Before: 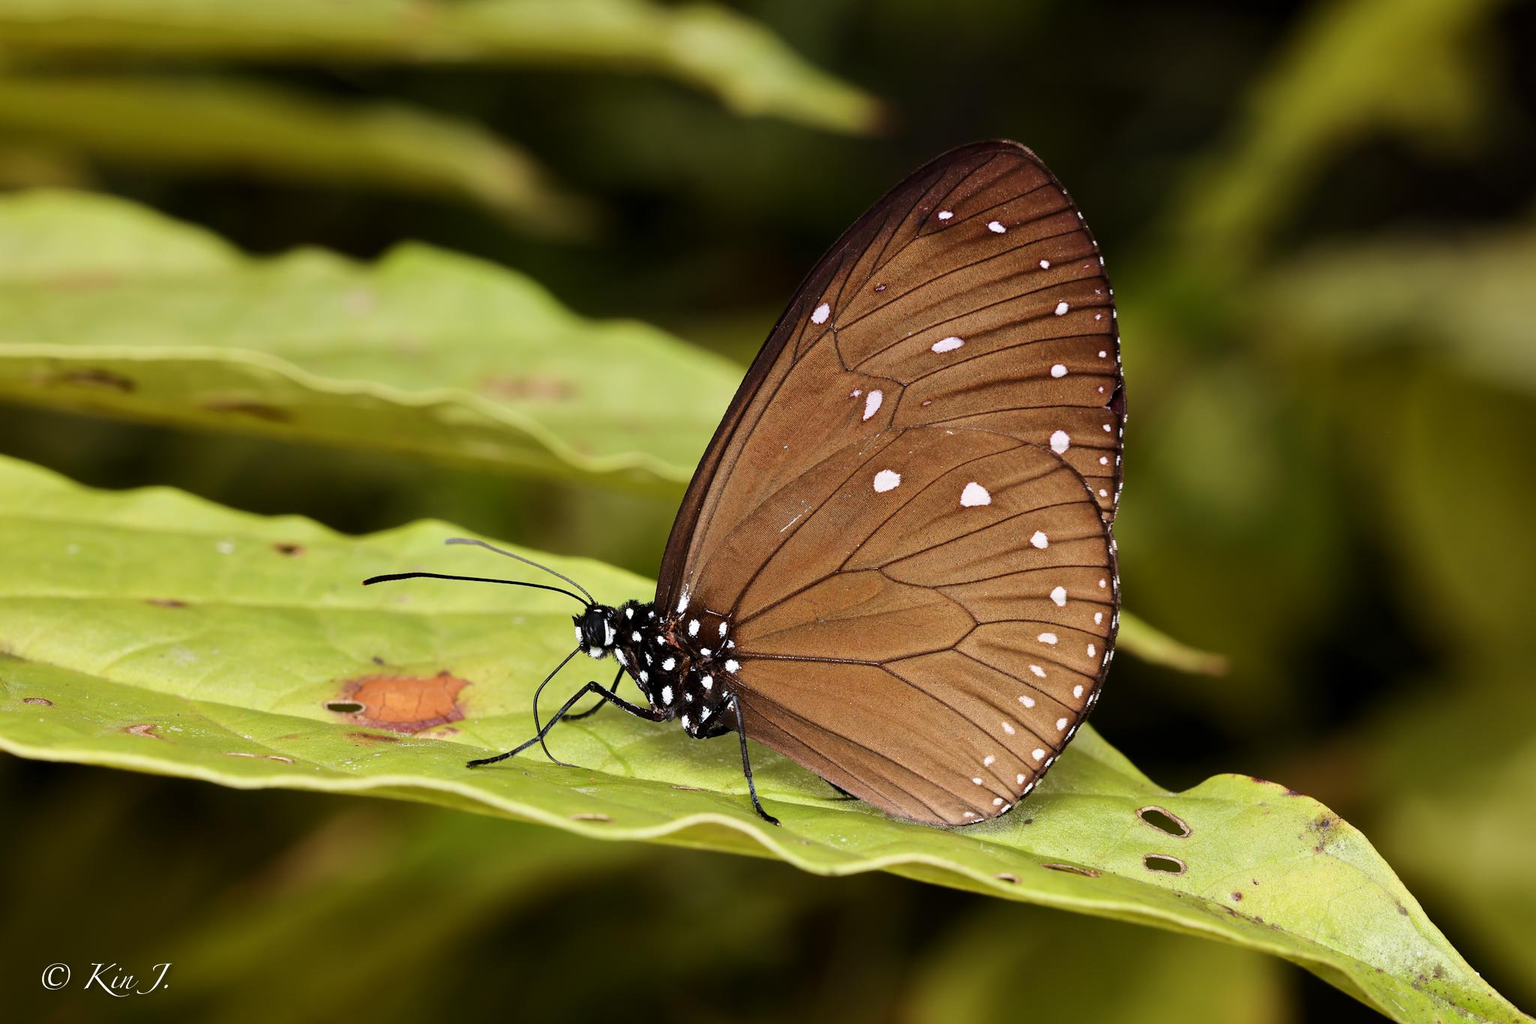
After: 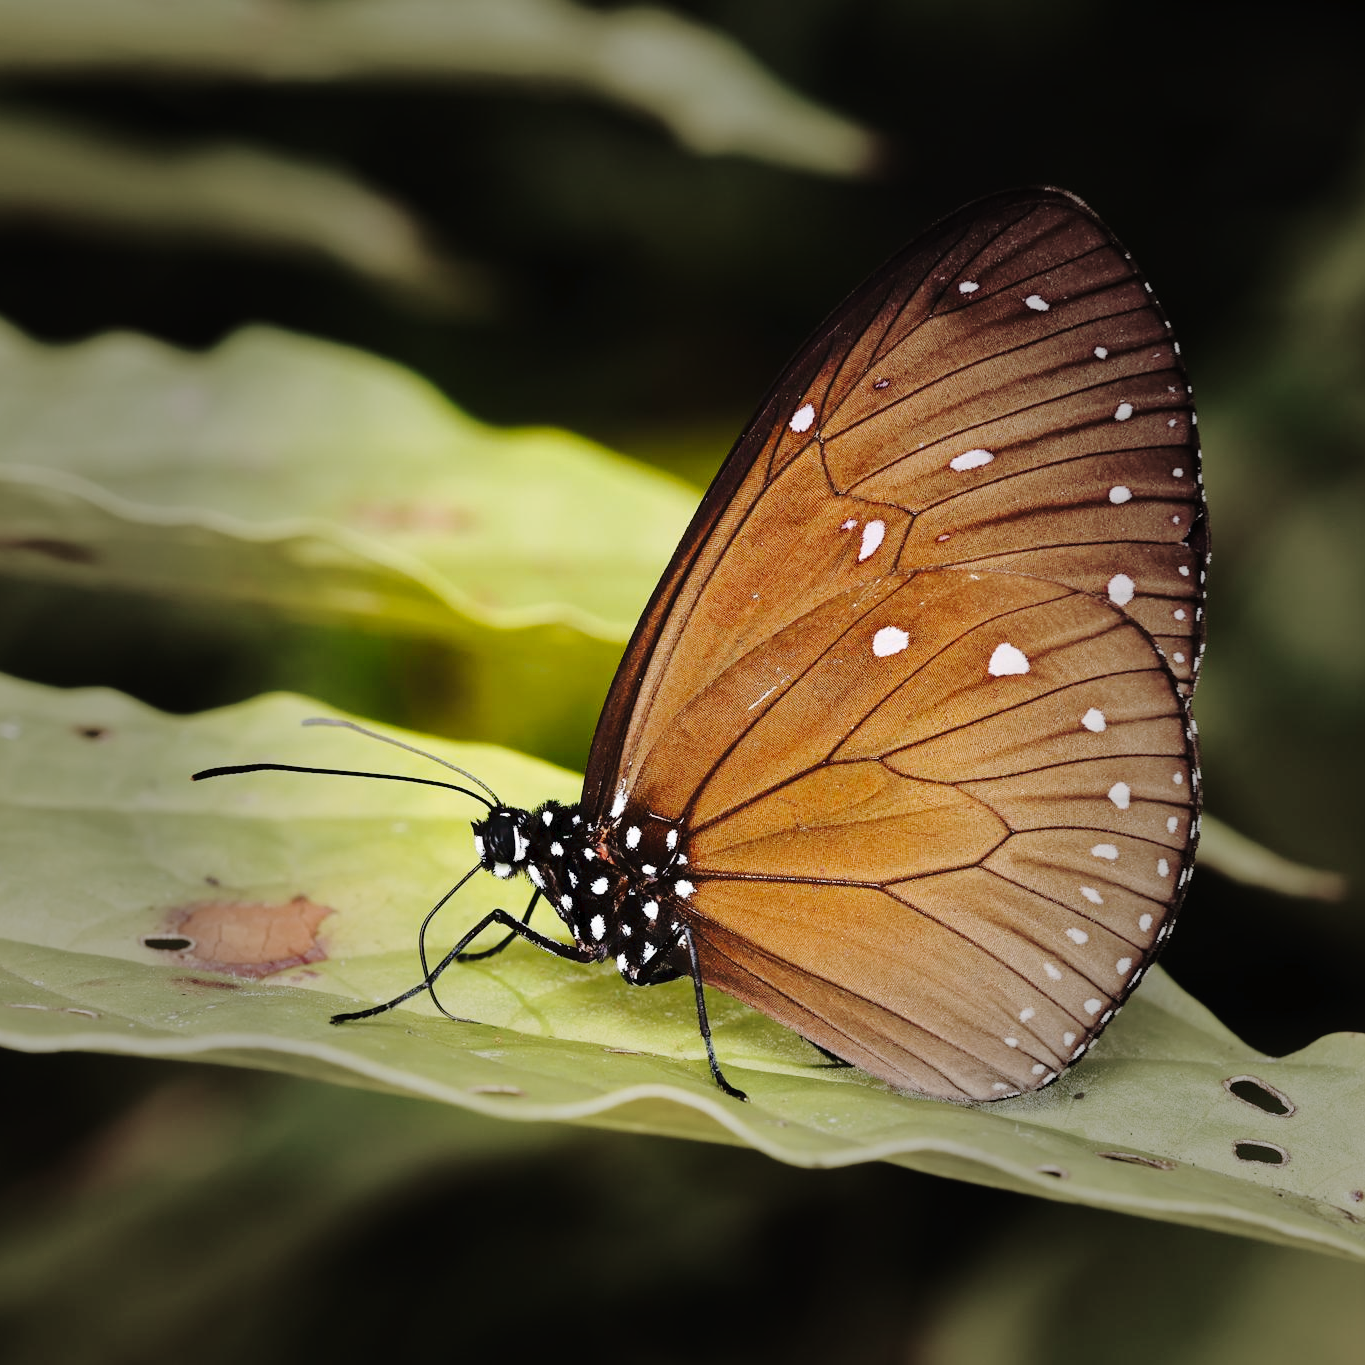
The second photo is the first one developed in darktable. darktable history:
crop and rotate: left 14.292%, right 19.041%
vignetting: fall-off start 40%, fall-off radius 40%
tone curve: curves: ch0 [(0, 0) (0.003, 0.023) (0.011, 0.029) (0.025, 0.037) (0.044, 0.047) (0.069, 0.057) (0.1, 0.075) (0.136, 0.103) (0.177, 0.145) (0.224, 0.193) (0.277, 0.266) (0.335, 0.362) (0.399, 0.473) (0.468, 0.569) (0.543, 0.655) (0.623, 0.73) (0.709, 0.804) (0.801, 0.874) (0.898, 0.924) (1, 1)], preserve colors none
